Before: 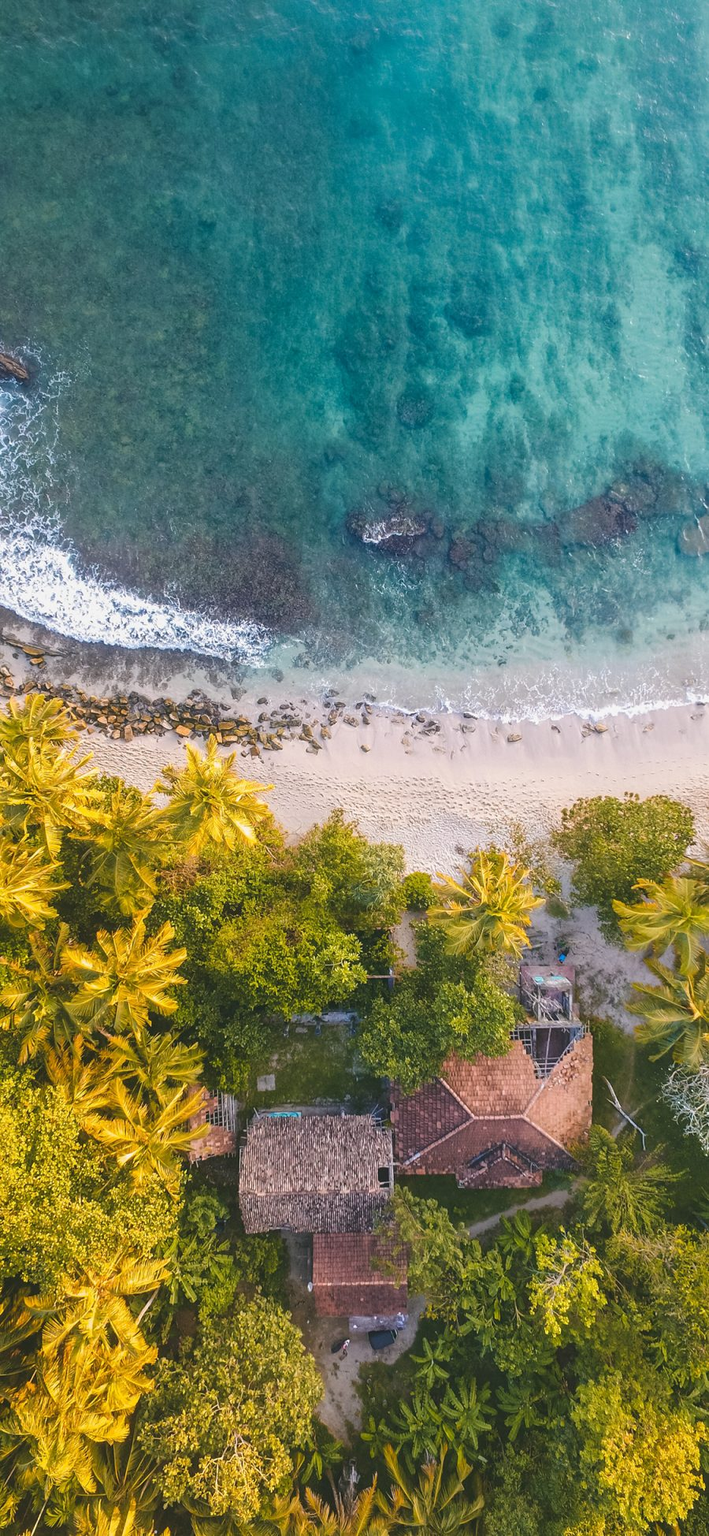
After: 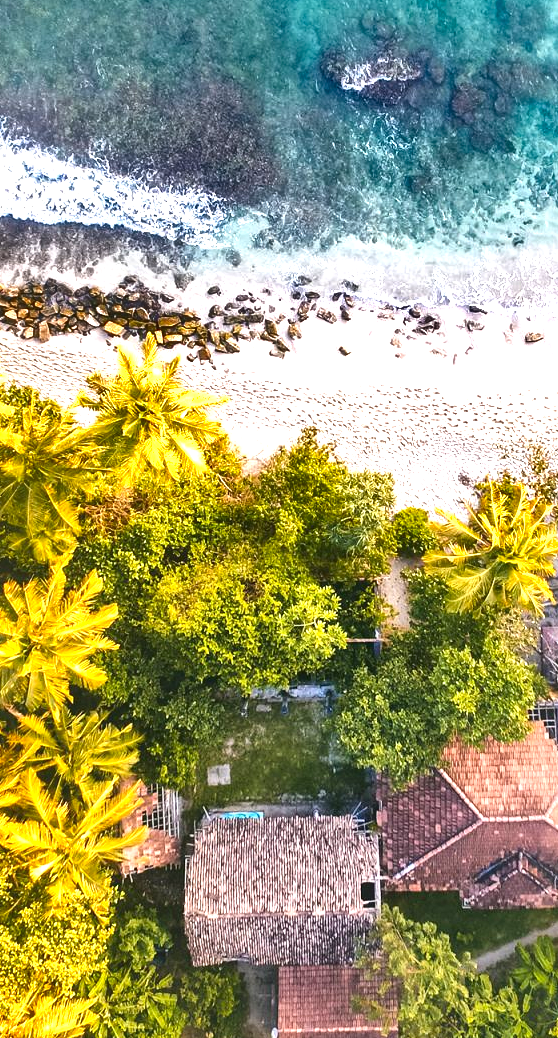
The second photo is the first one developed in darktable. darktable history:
exposure: black level correction 0, exposure 0.889 EV, compensate highlight preservation false
contrast brightness saturation: saturation 0.096
color calibration: gray › normalize channels true, illuminant same as pipeline (D50), adaptation XYZ, x 0.347, y 0.358, temperature 5020.04 K, gamut compression 0.022
shadows and highlights: shadows 52.59, soften with gaussian
crop: left 13.237%, top 30.774%, right 24.593%, bottom 15.944%
local contrast: mode bilateral grid, contrast 69, coarseness 75, detail 180%, midtone range 0.2
